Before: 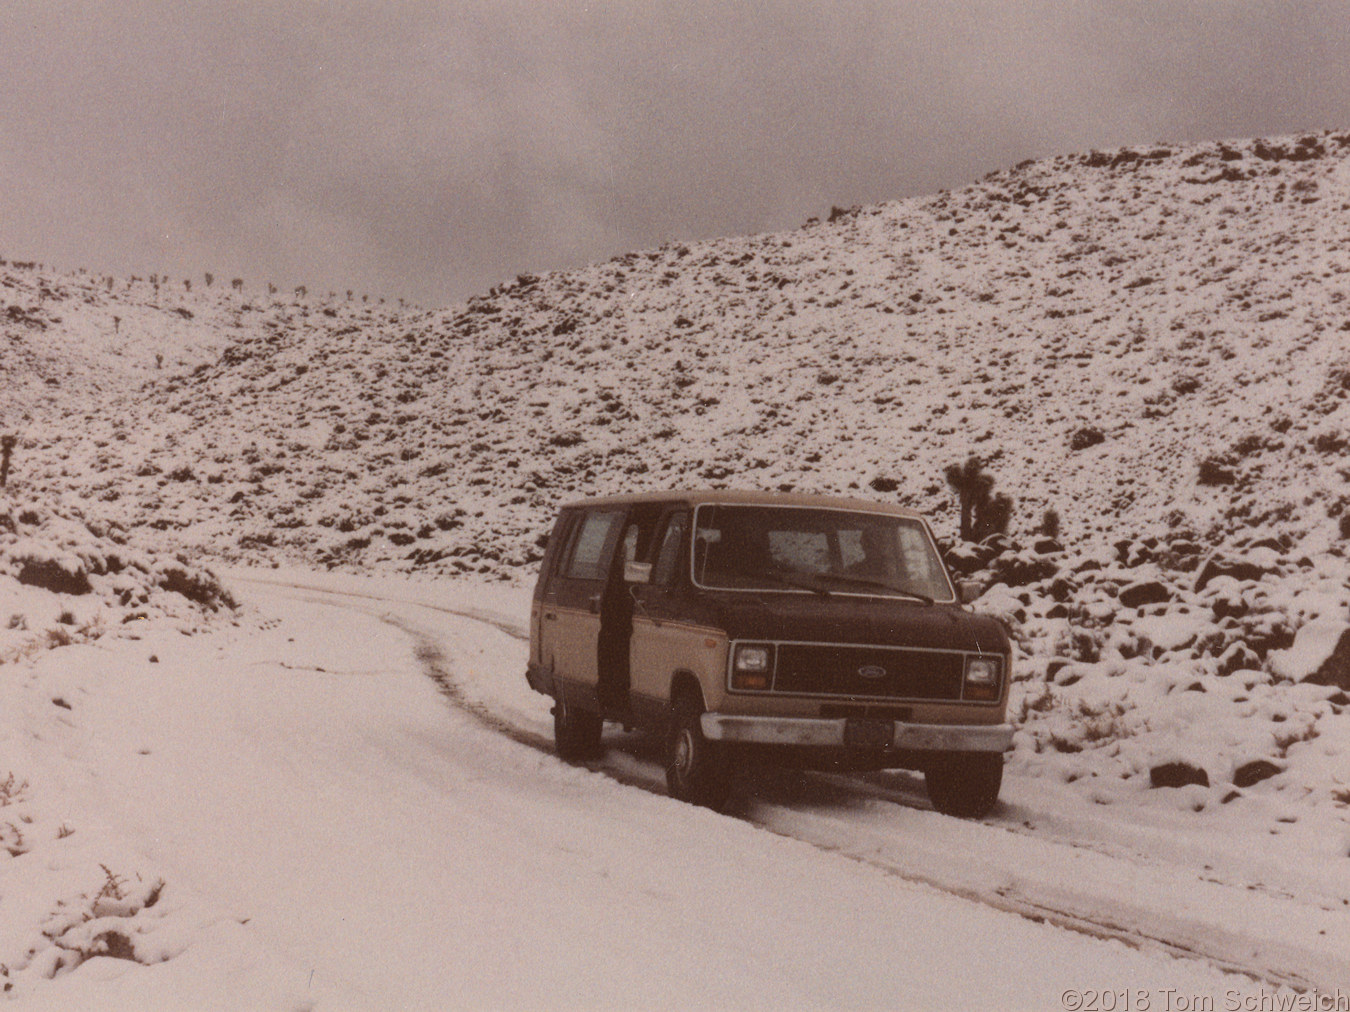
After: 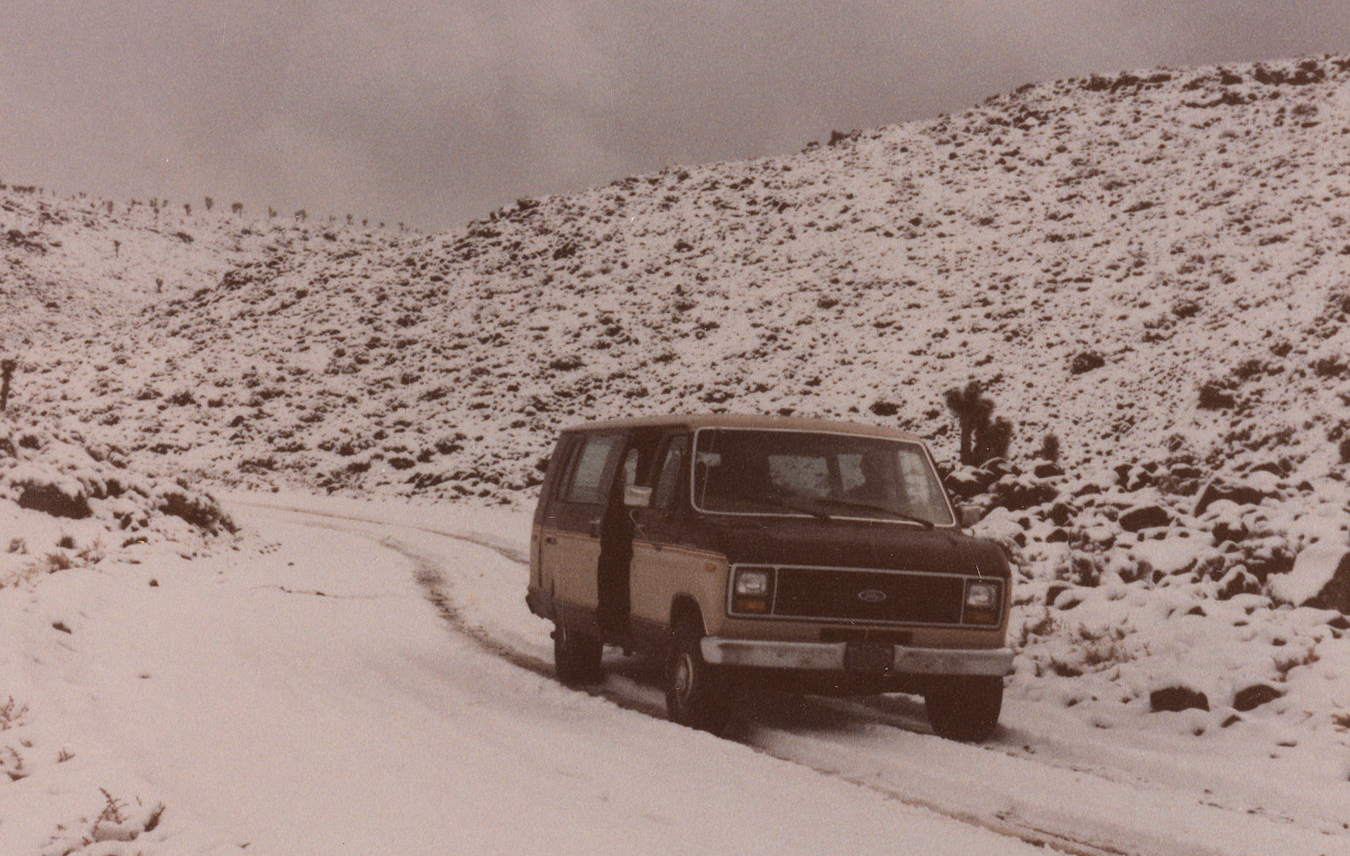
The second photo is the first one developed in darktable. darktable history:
crop: top 7.575%, bottom 7.749%
